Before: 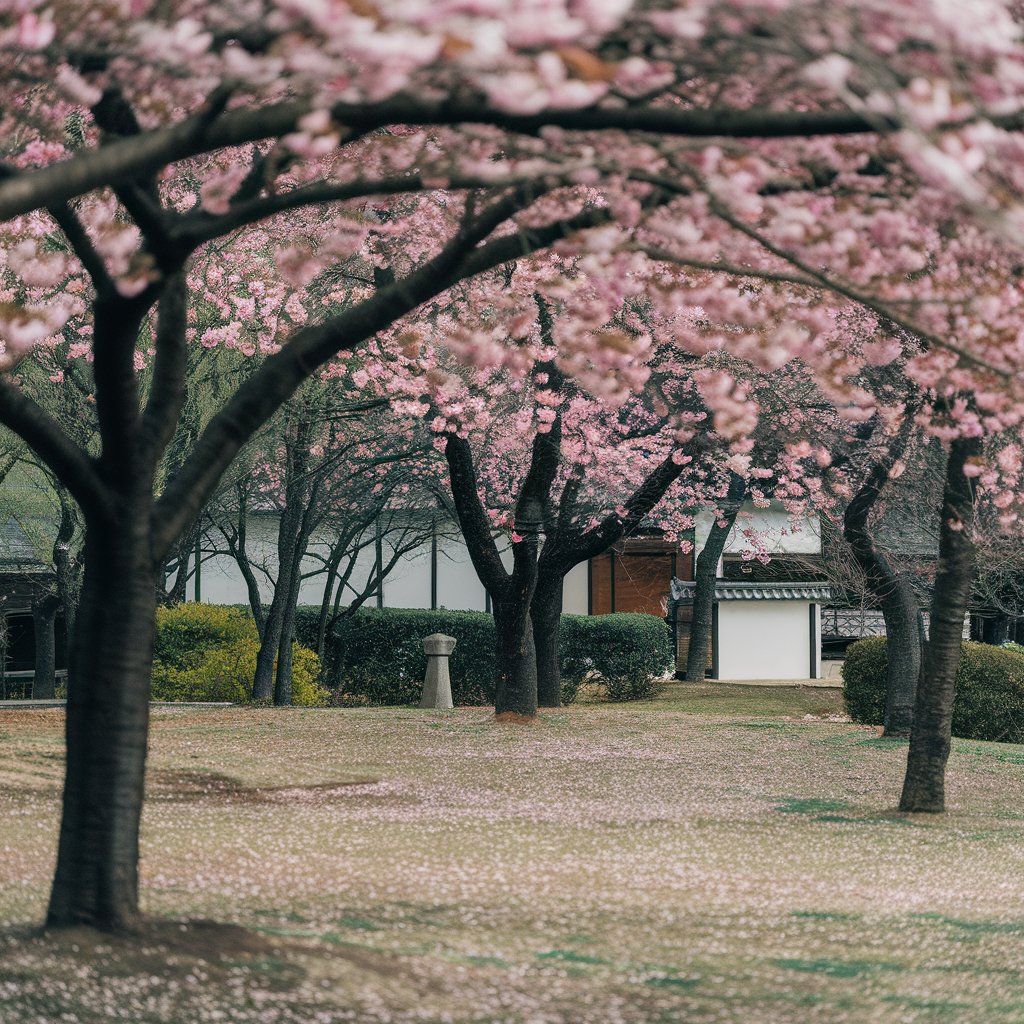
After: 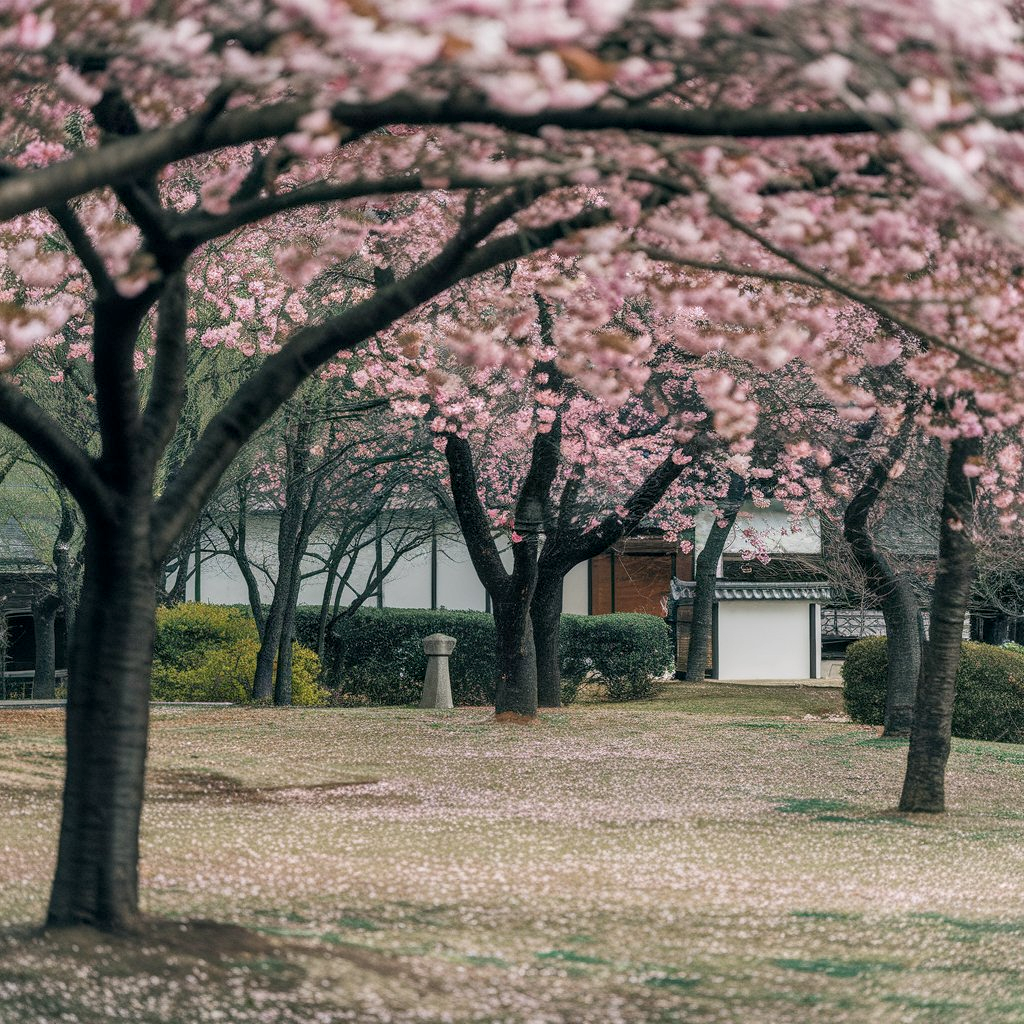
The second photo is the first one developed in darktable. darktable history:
shadows and highlights: shadows 43.06, highlights 6.94
local contrast: on, module defaults
